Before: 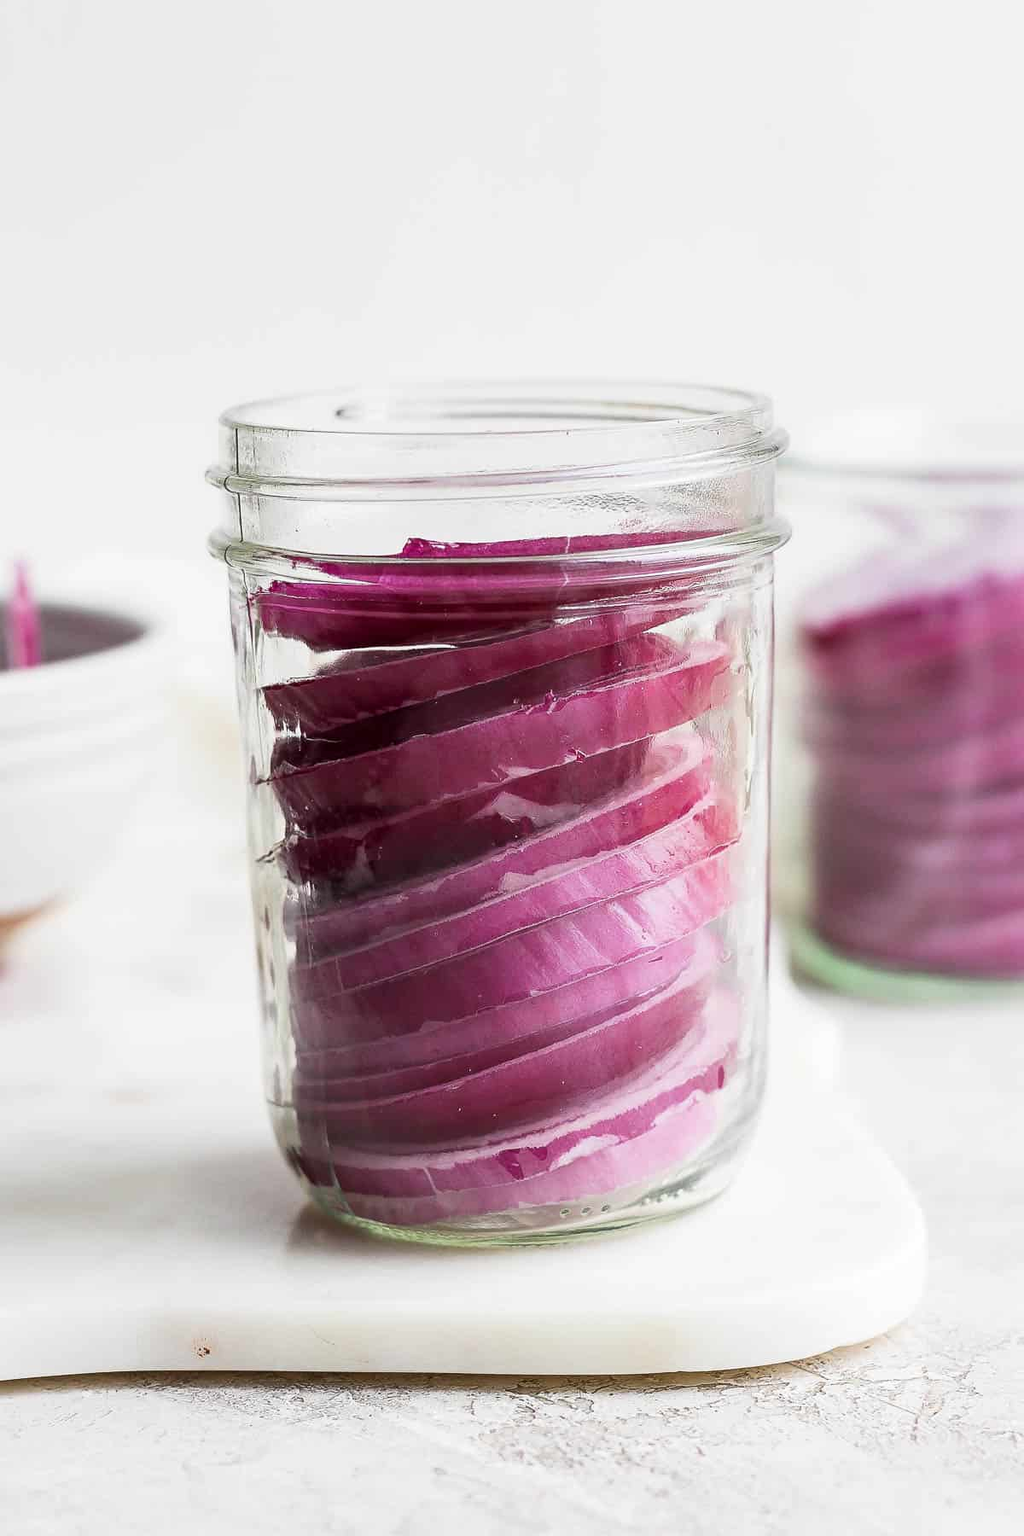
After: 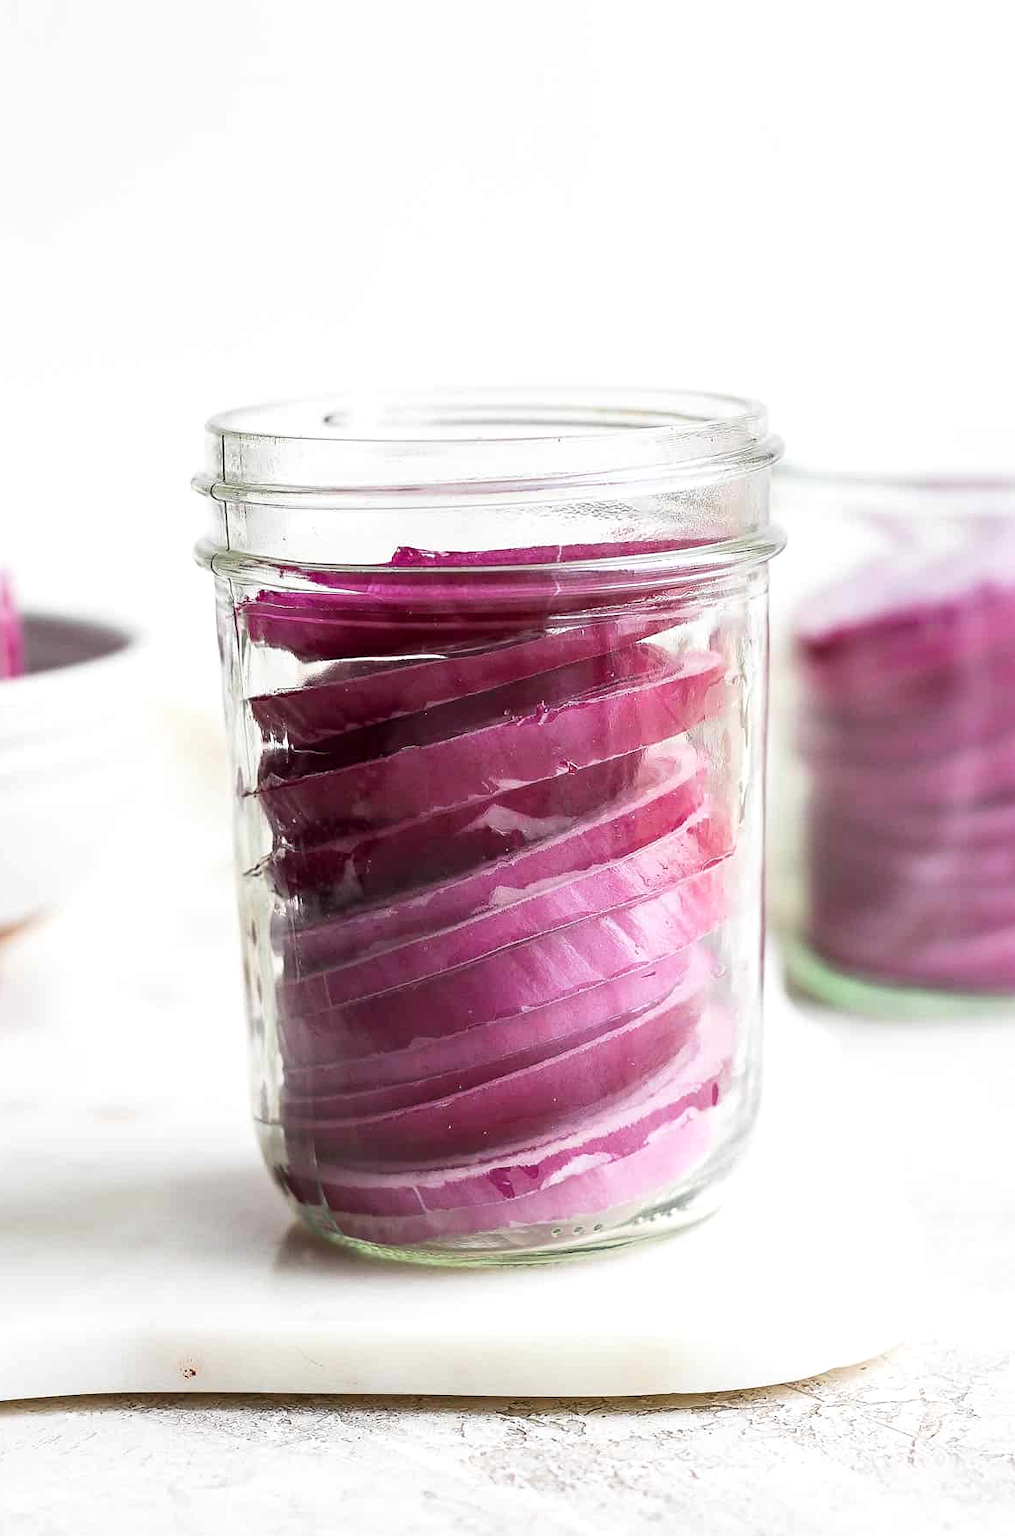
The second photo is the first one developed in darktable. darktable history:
exposure: exposure 0.212 EV, compensate highlight preservation false
crop and rotate: left 1.716%, right 0.627%, bottom 1.54%
